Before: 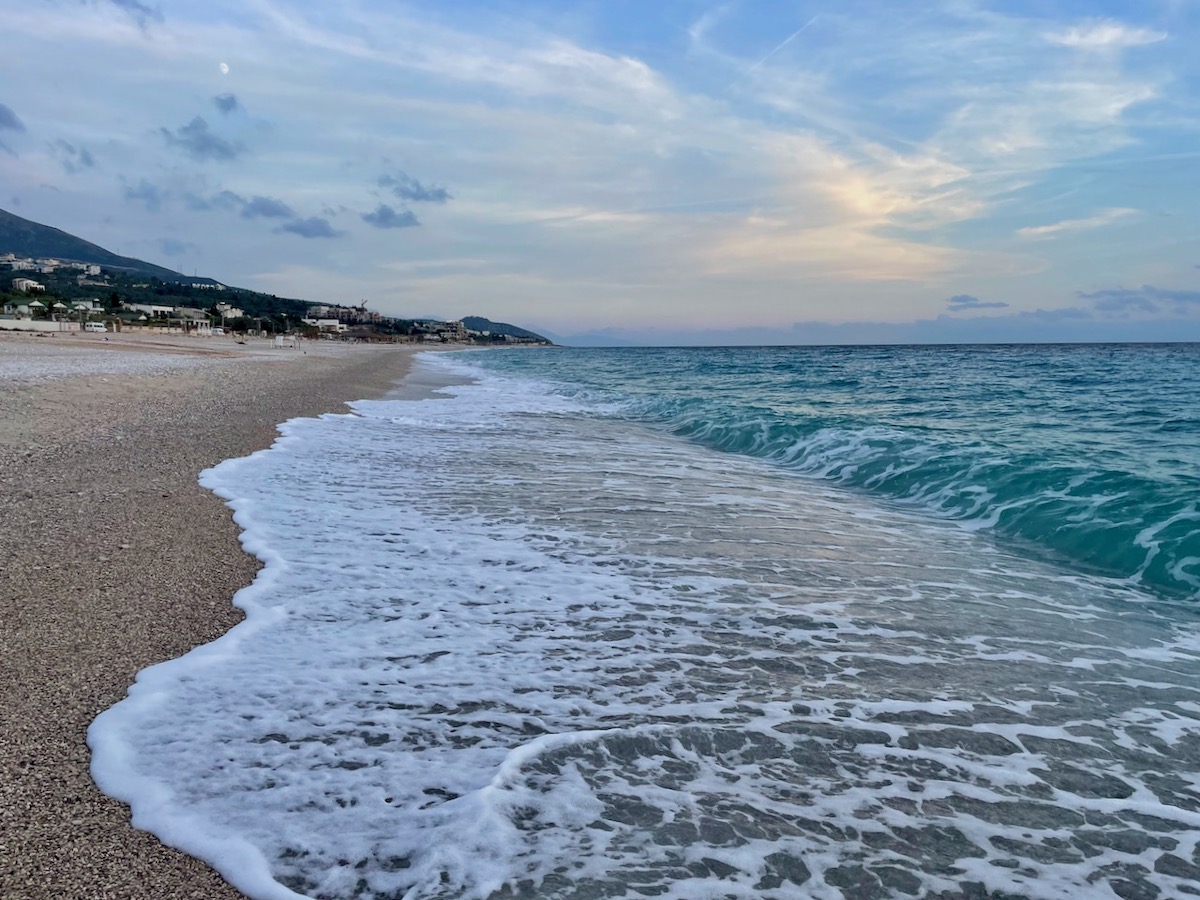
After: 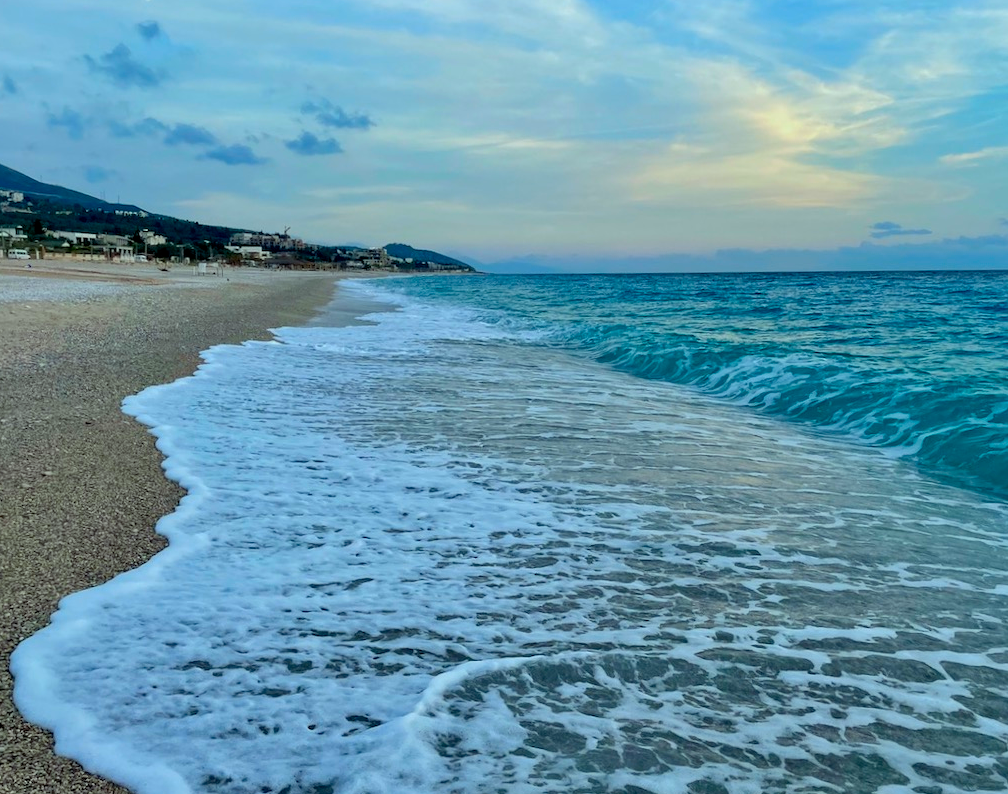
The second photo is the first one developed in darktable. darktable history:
color correction: highlights a* -7.33, highlights b* 1.26, shadows a* -3.55, saturation 1.4
crop: left 6.446%, top 8.188%, right 9.538%, bottom 3.548%
